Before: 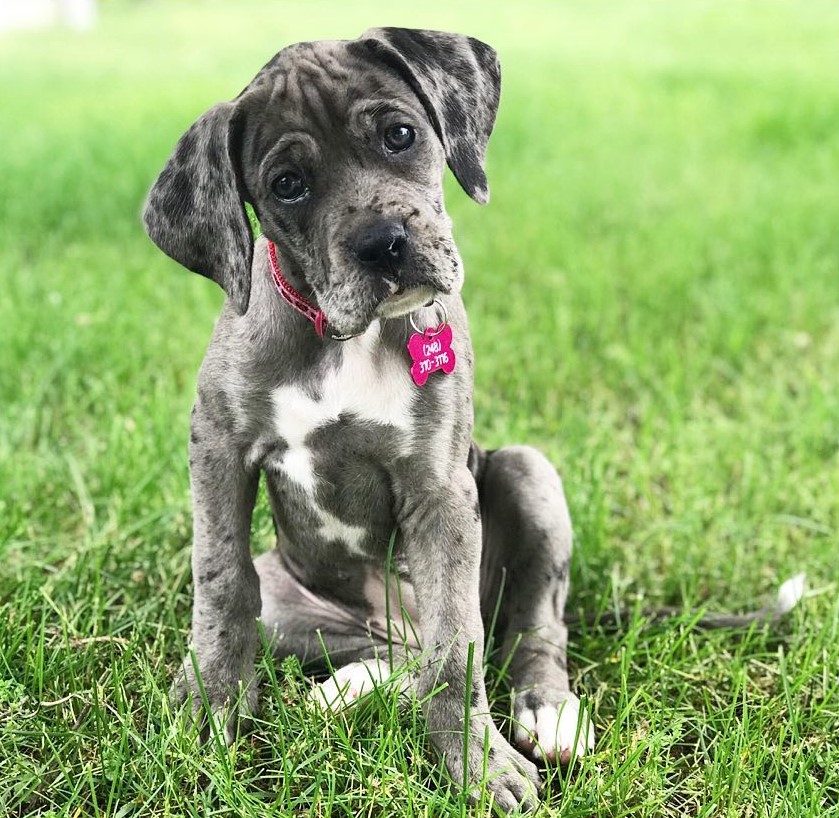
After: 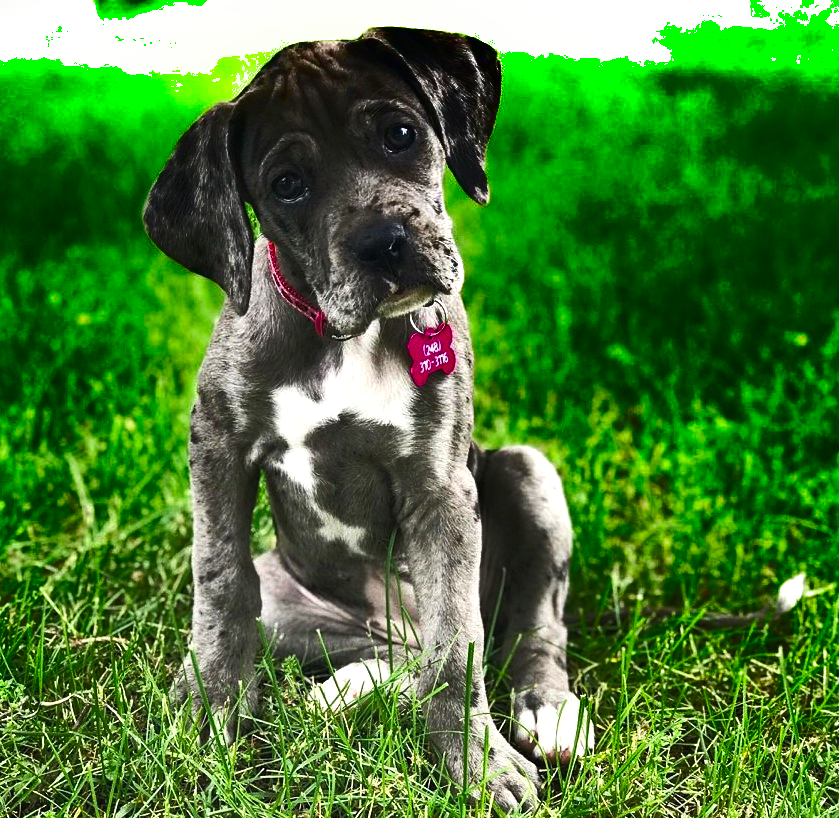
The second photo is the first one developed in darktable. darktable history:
tone equalizer: -8 EV -0.417 EV, -7 EV -0.389 EV, -6 EV -0.333 EV, -5 EV -0.222 EV, -3 EV 0.222 EV, -2 EV 0.333 EV, -1 EV 0.389 EV, +0 EV 0.417 EV, edges refinement/feathering 500, mask exposure compensation -1.57 EV, preserve details no
contrast brightness saturation: brightness 0.15
shadows and highlights: radius 123.98, shadows 100, white point adjustment -3, highlights -100, highlights color adjustment 89.84%, soften with gaussian
